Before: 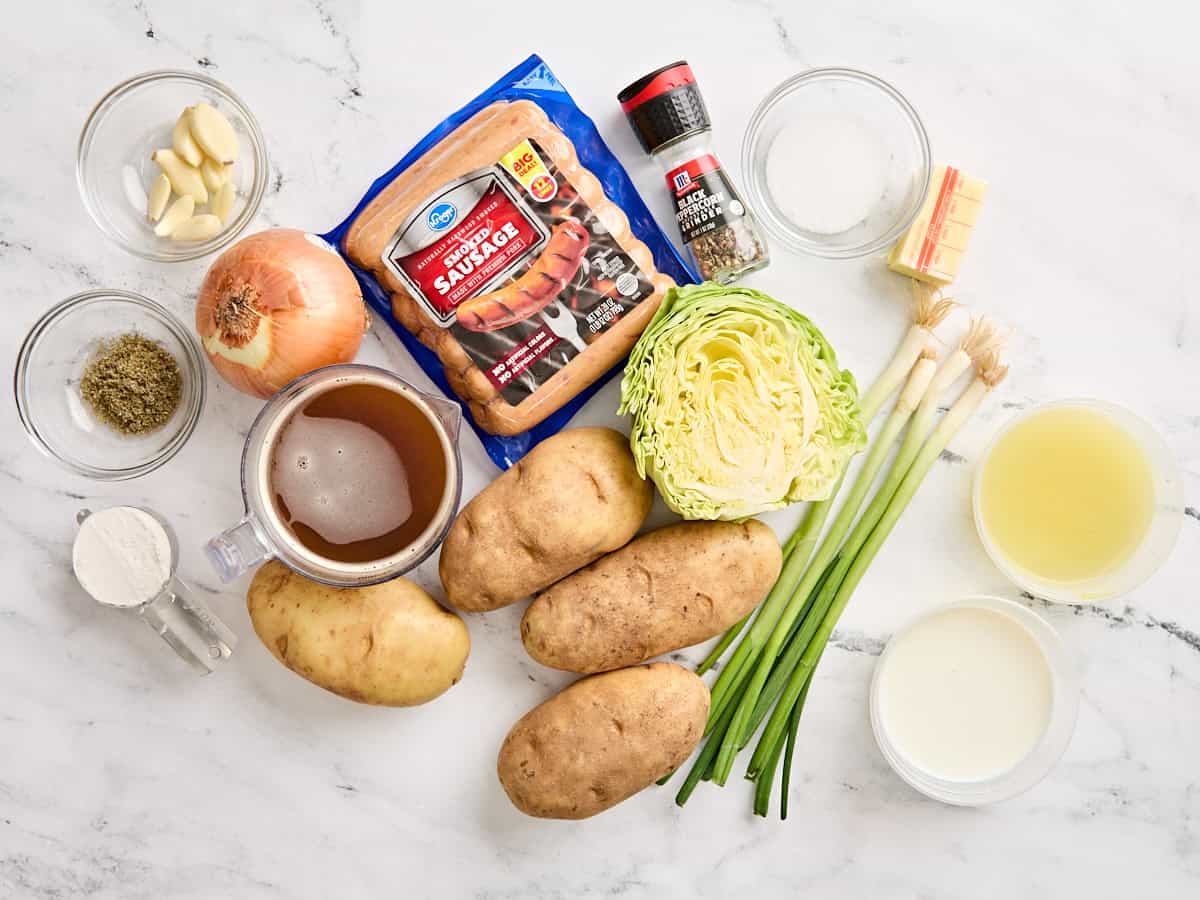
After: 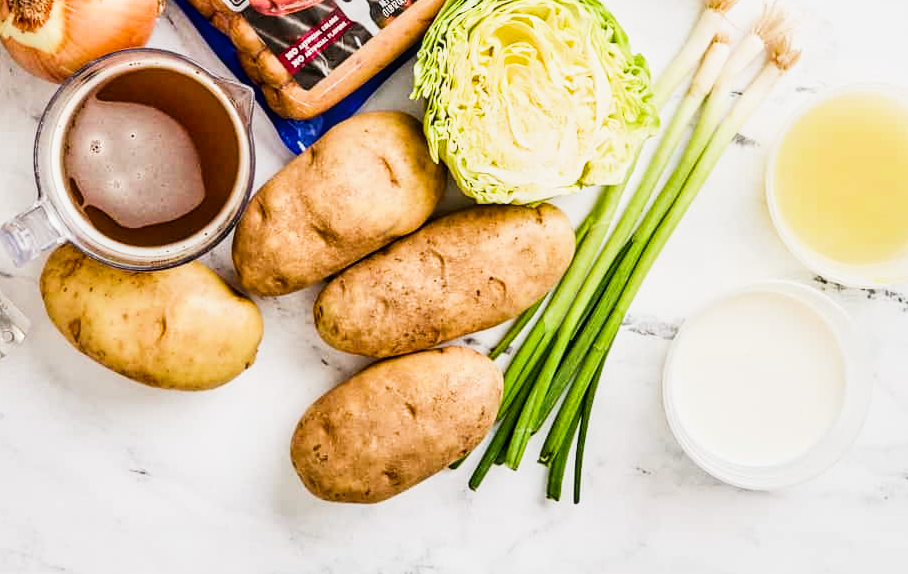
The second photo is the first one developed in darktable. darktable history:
sigmoid: contrast 1.86, skew 0.35
local contrast: on, module defaults
crop and rotate: left 17.299%, top 35.115%, right 7.015%, bottom 1.024%
